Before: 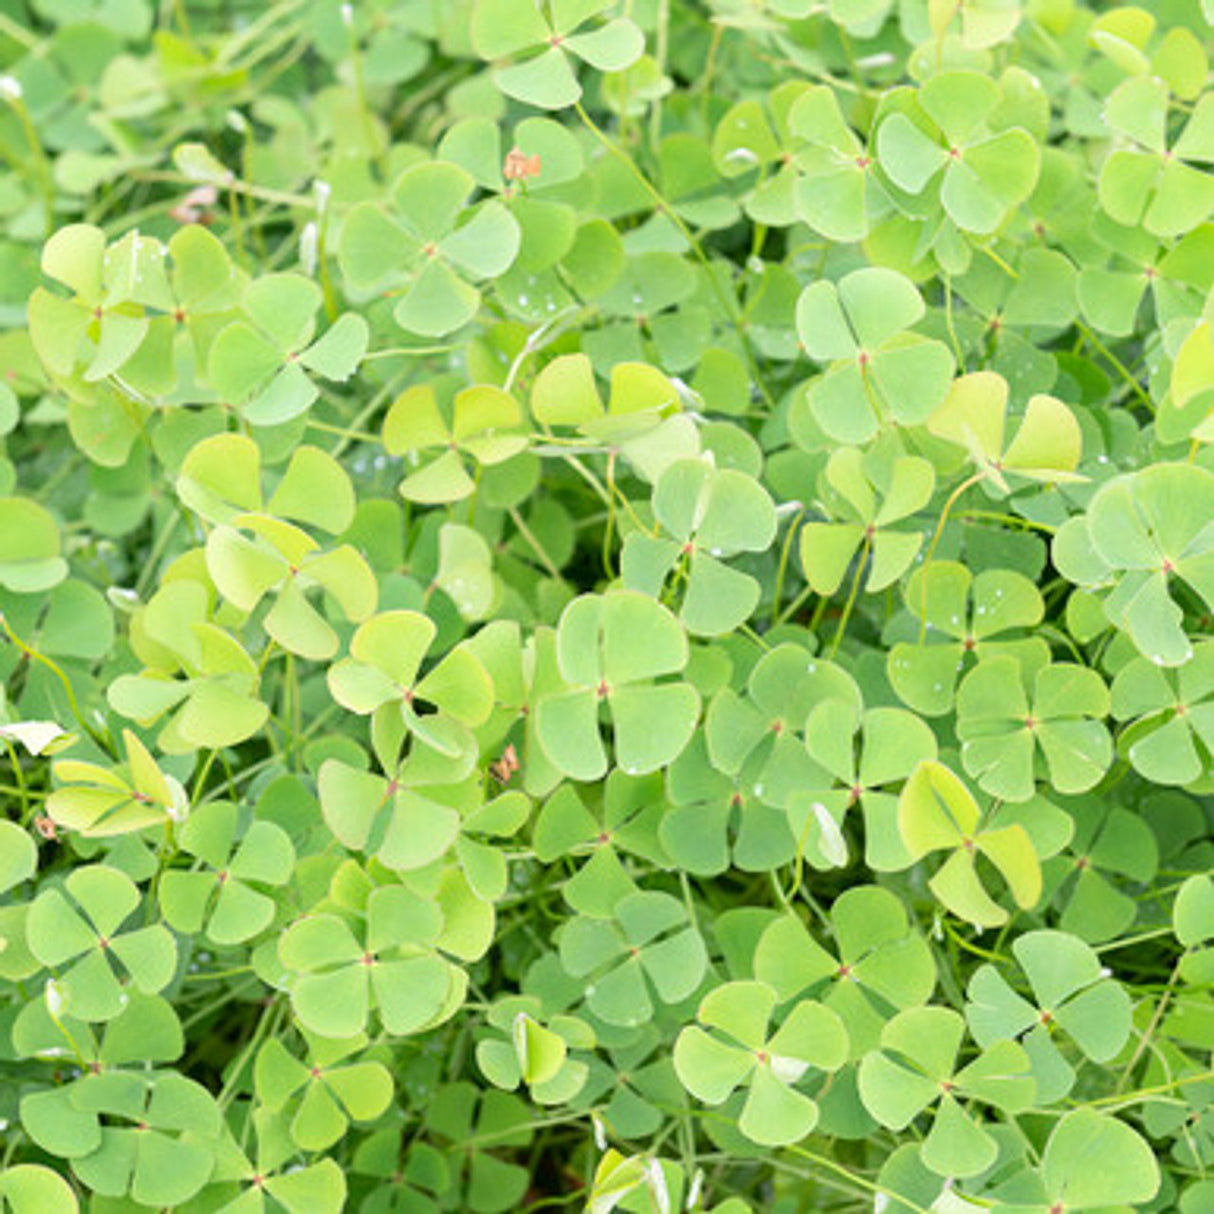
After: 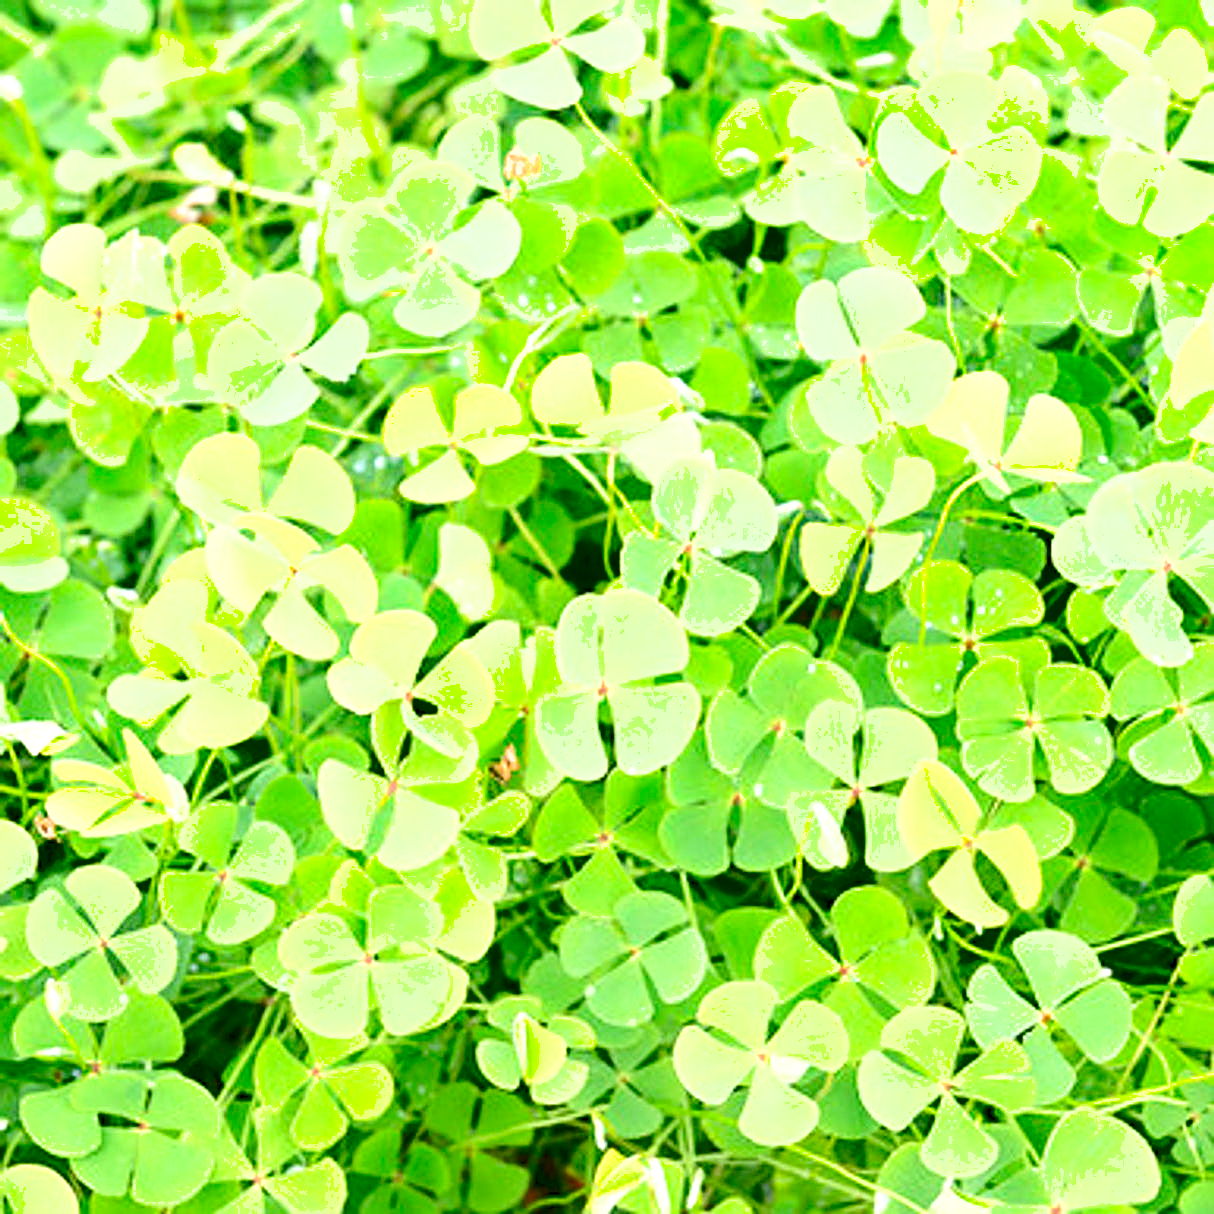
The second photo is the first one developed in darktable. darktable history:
sharpen: radius 1.967
shadows and highlights: radius 264.75, soften with gaussian
levels: levels [0.008, 0.318, 0.836]
